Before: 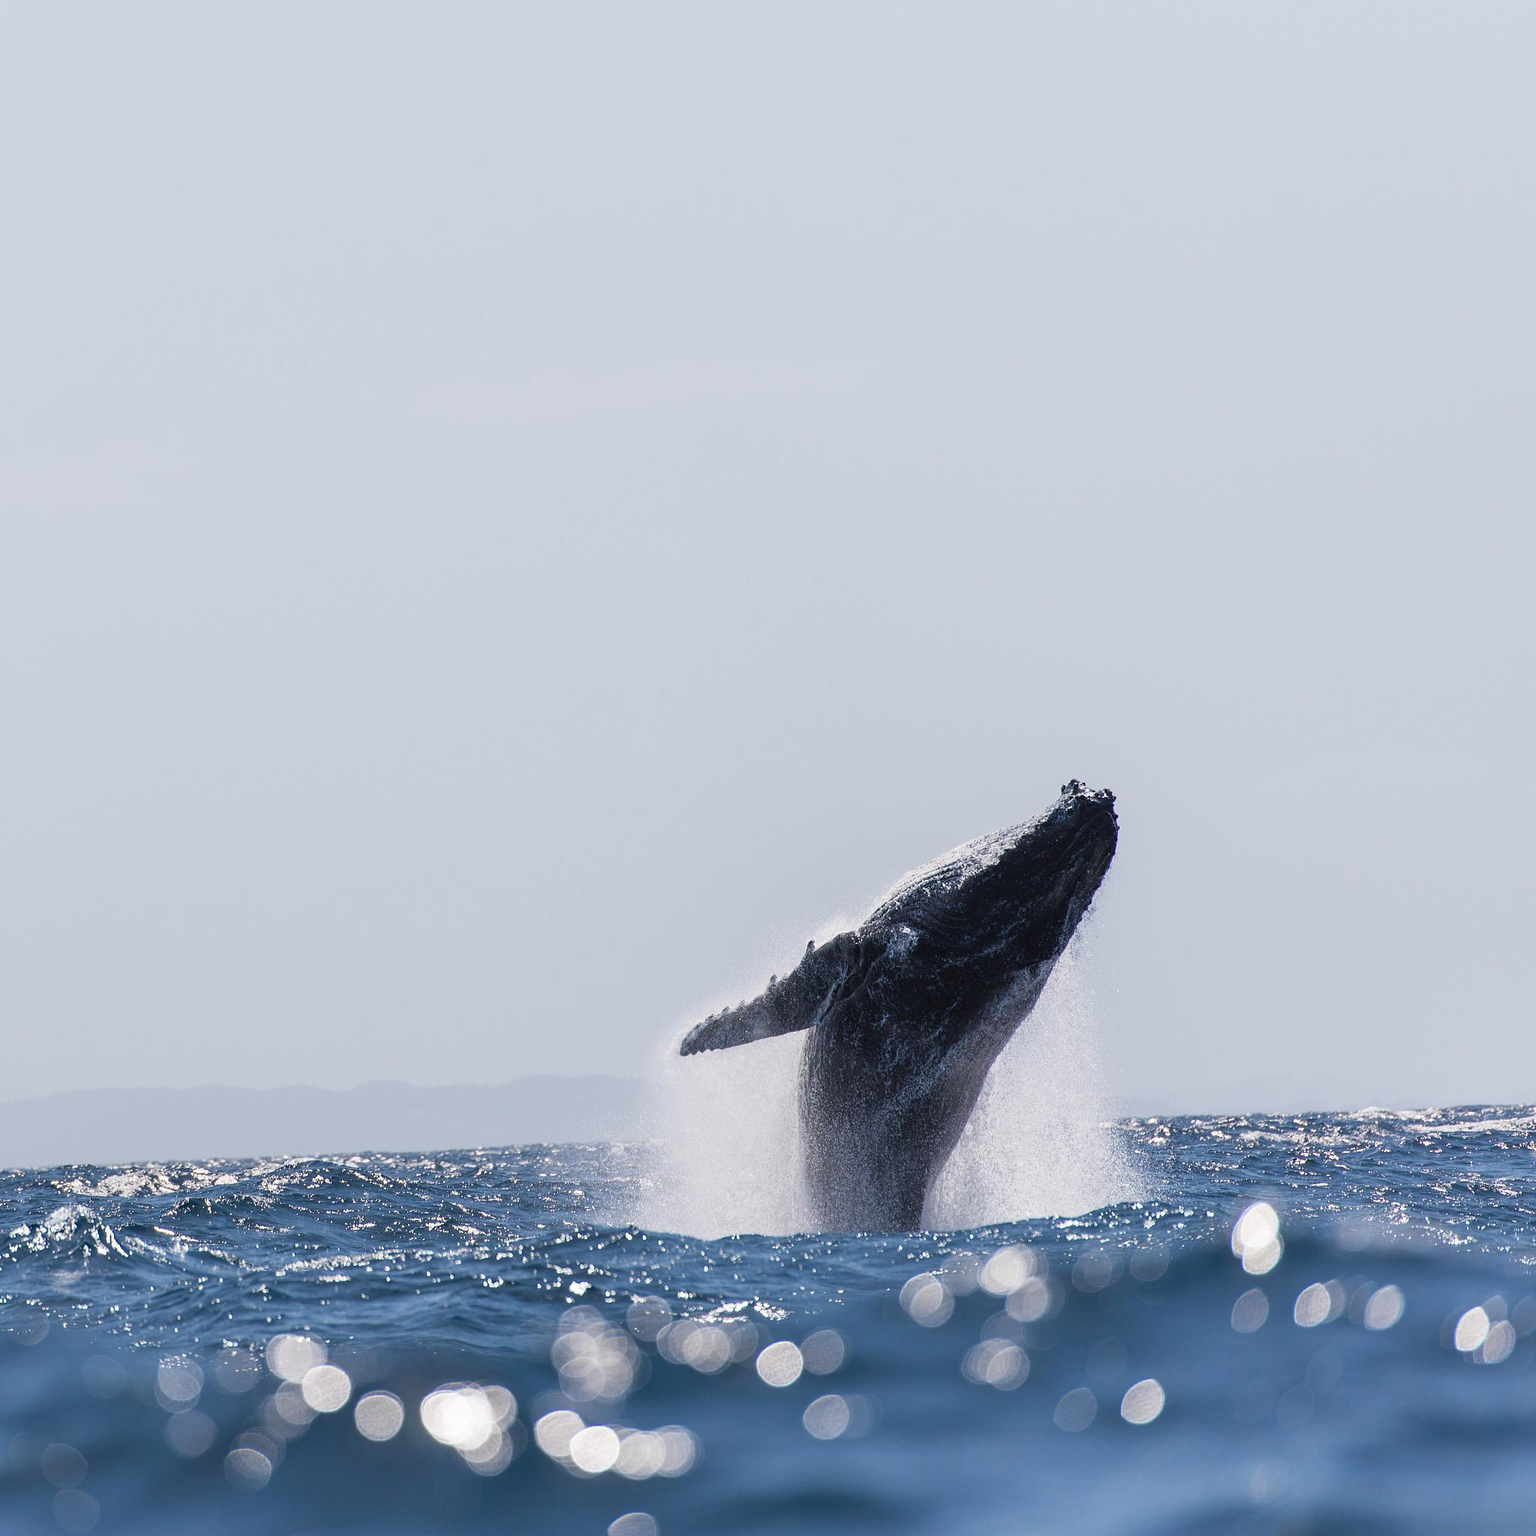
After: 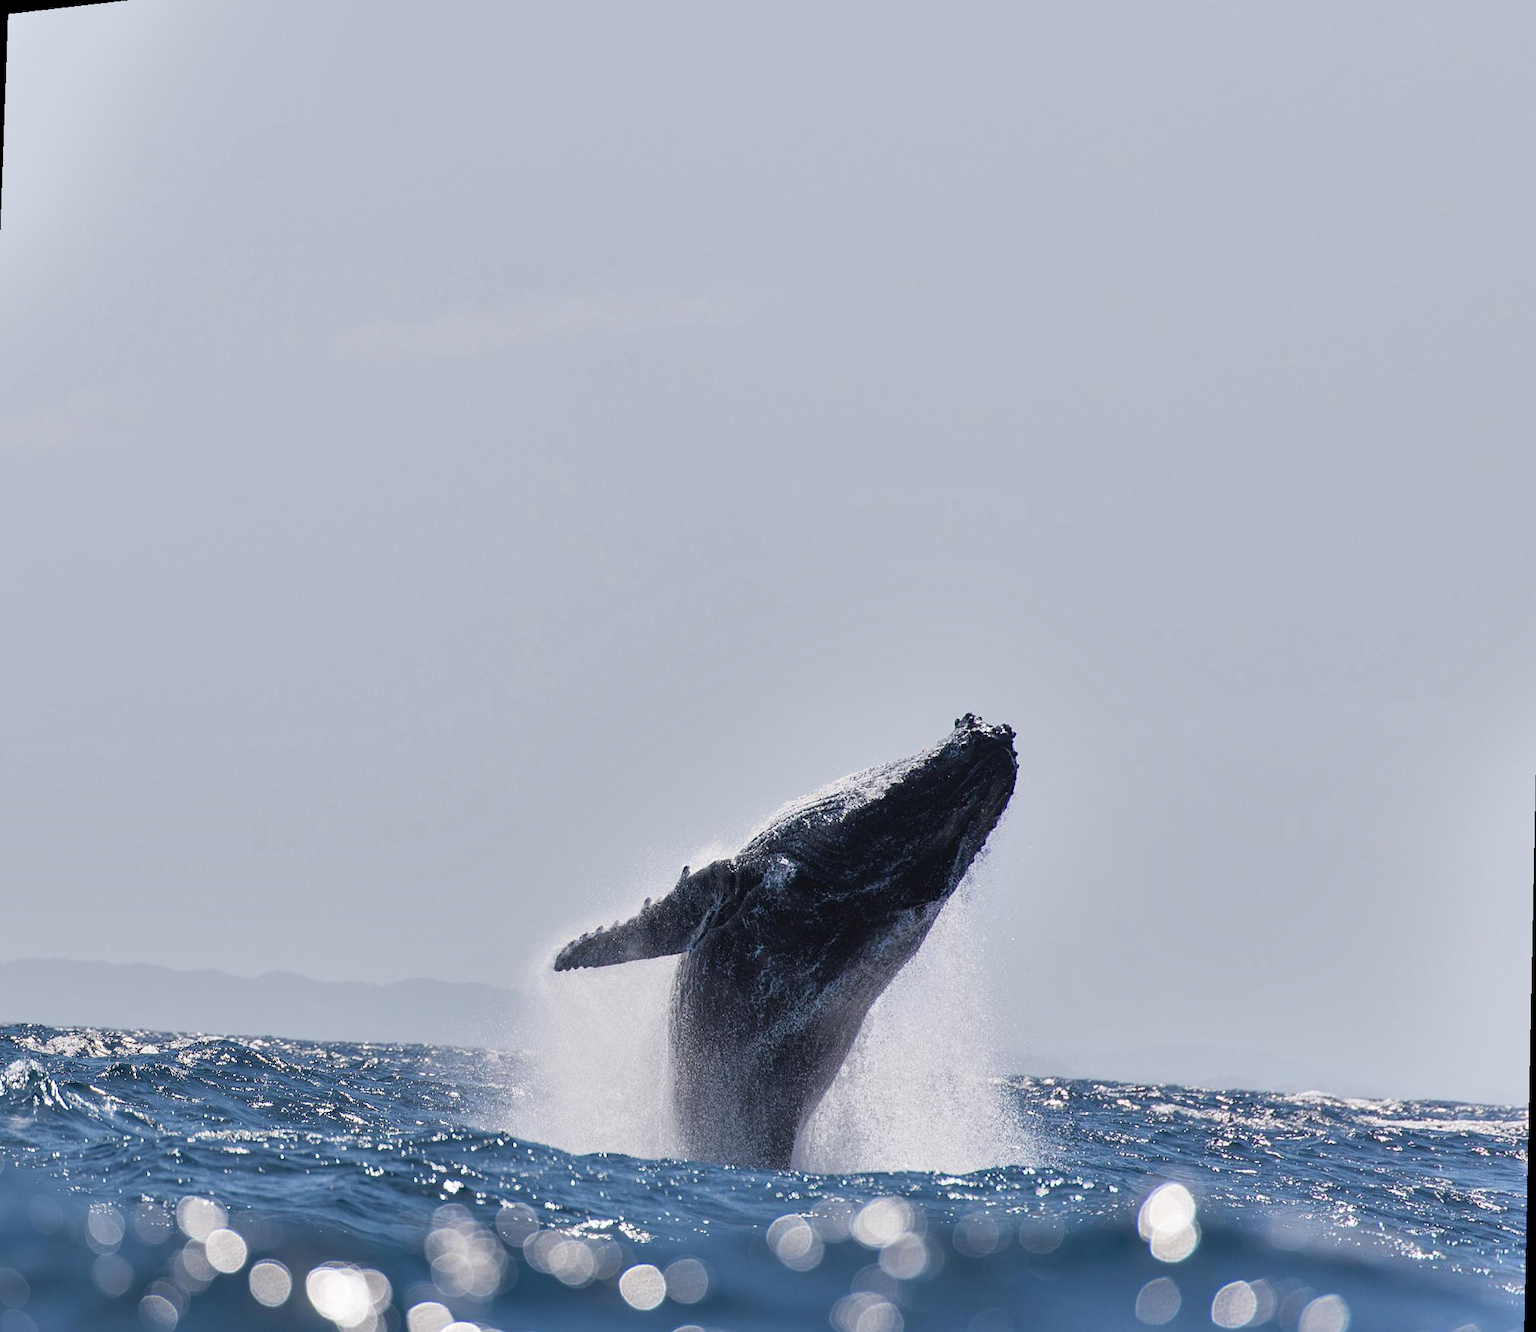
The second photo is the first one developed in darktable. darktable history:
shadows and highlights: soften with gaussian
rotate and perspective: rotation 1.69°, lens shift (vertical) -0.023, lens shift (horizontal) -0.291, crop left 0.025, crop right 0.988, crop top 0.092, crop bottom 0.842
